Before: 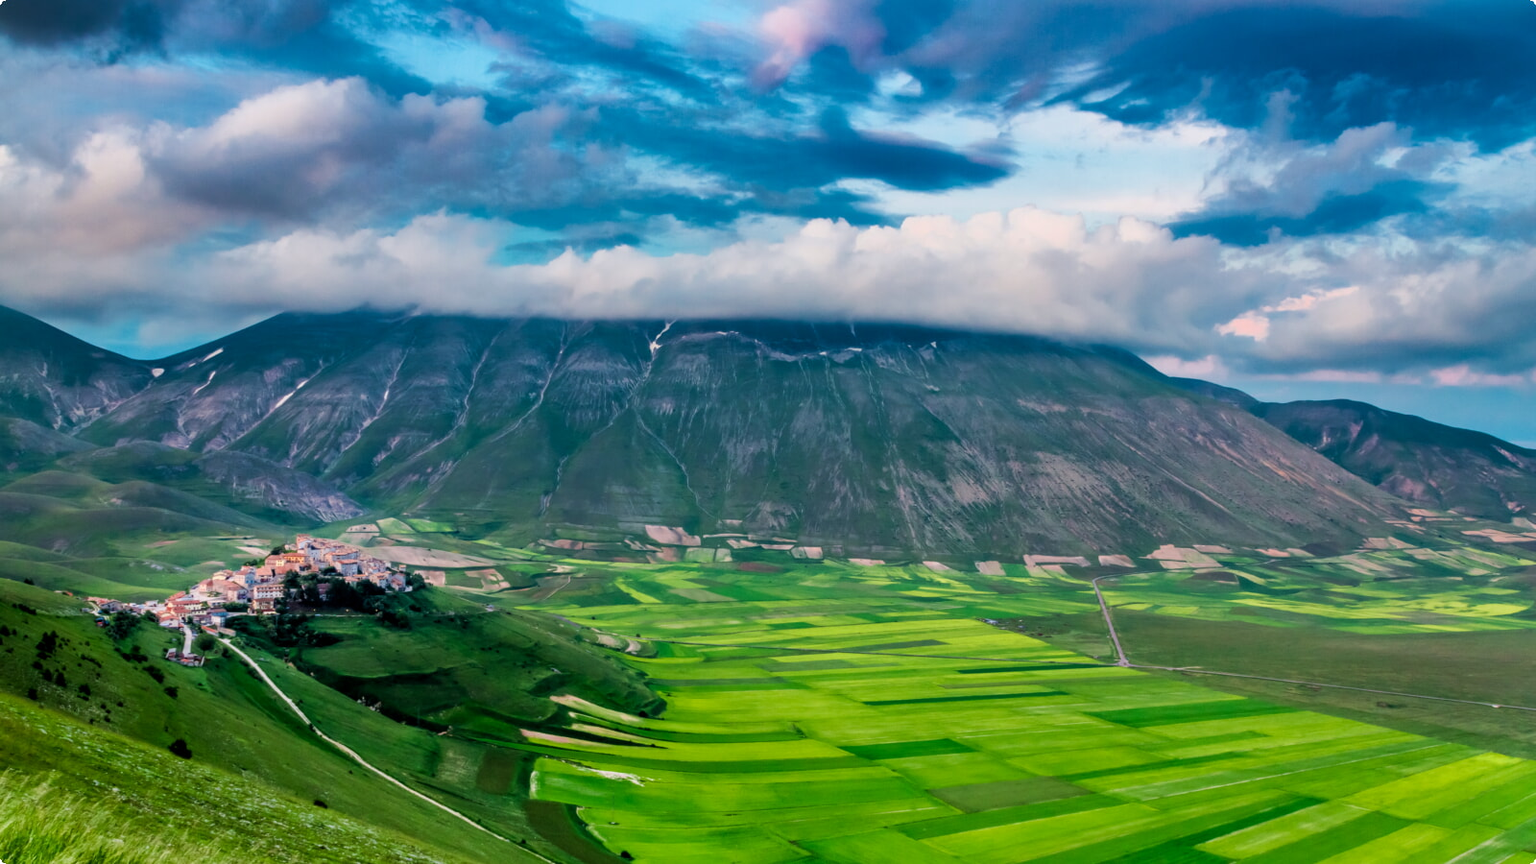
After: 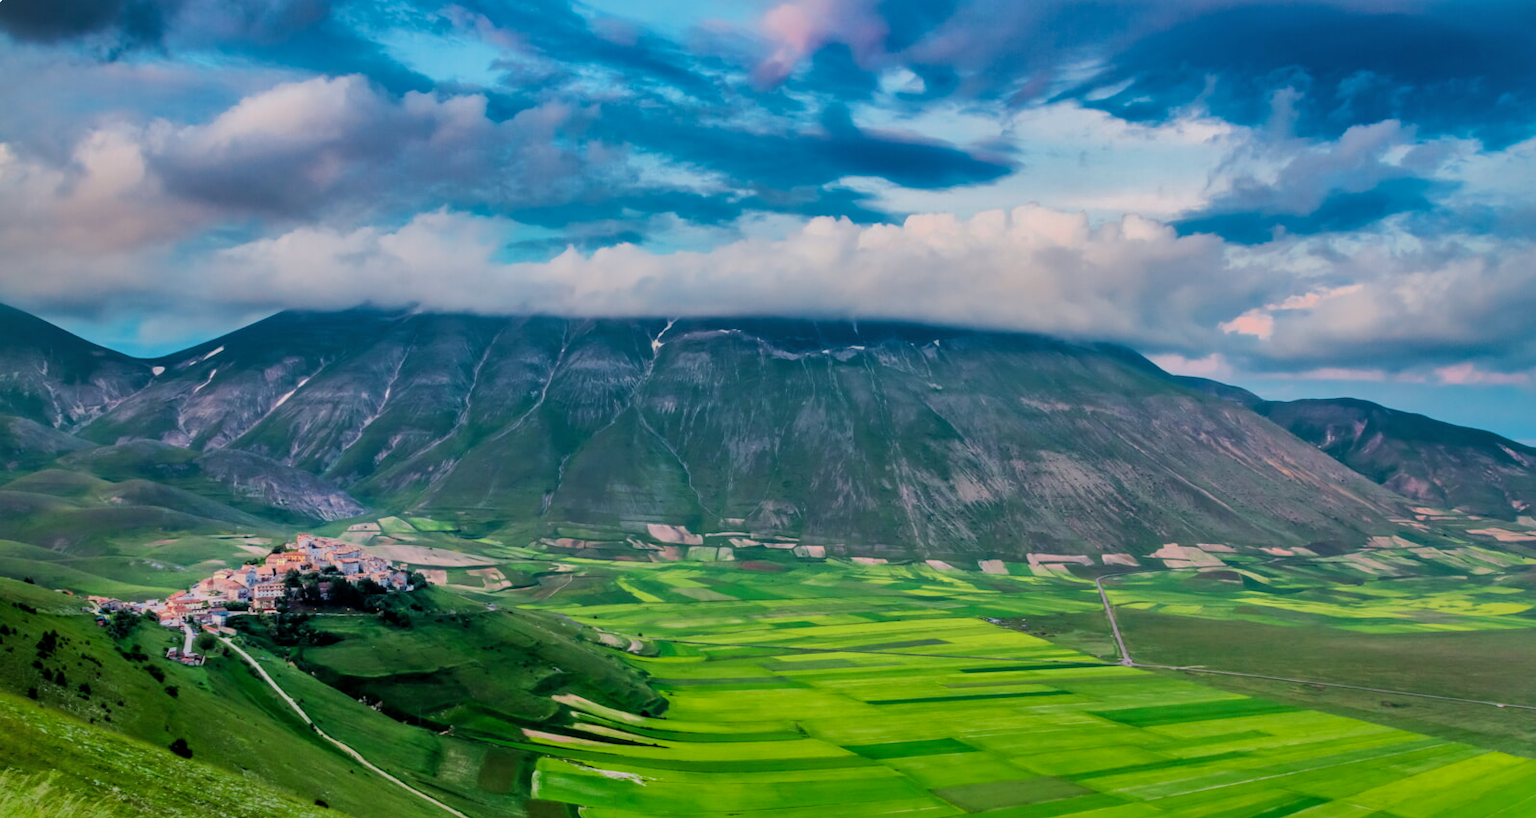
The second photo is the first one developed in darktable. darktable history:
crop: top 0.432%, right 0.254%, bottom 5.05%
shadows and highlights: shadows 24.89, highlights -71.02
